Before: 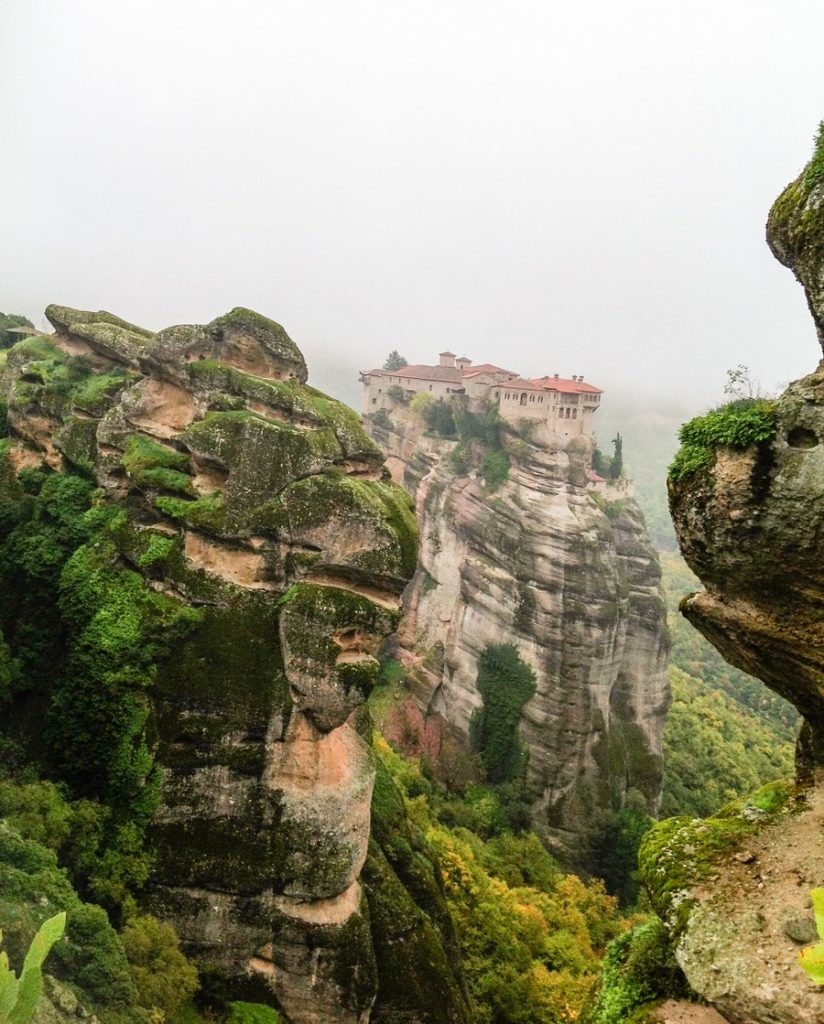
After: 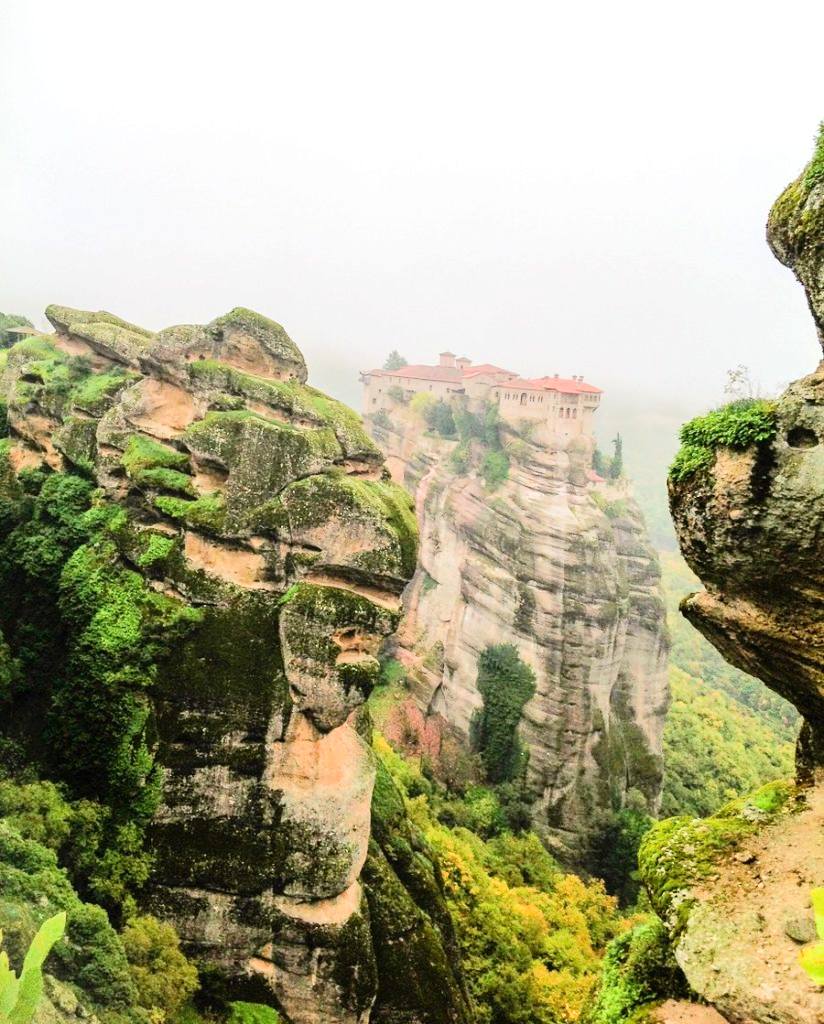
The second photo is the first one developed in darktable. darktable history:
tone equalizer: -7 EV 0.16 EV, -6 EV 0.596 EV, -5 EV 1.15 EV, -4 EV 1.34 EV, -3 EV 1.13 EV, -2 EV 0.6 EV, -1 EV 0.146 EV, edges refinement/feathering 500, mask exposure compensation -1.57 EV, preserve details no
